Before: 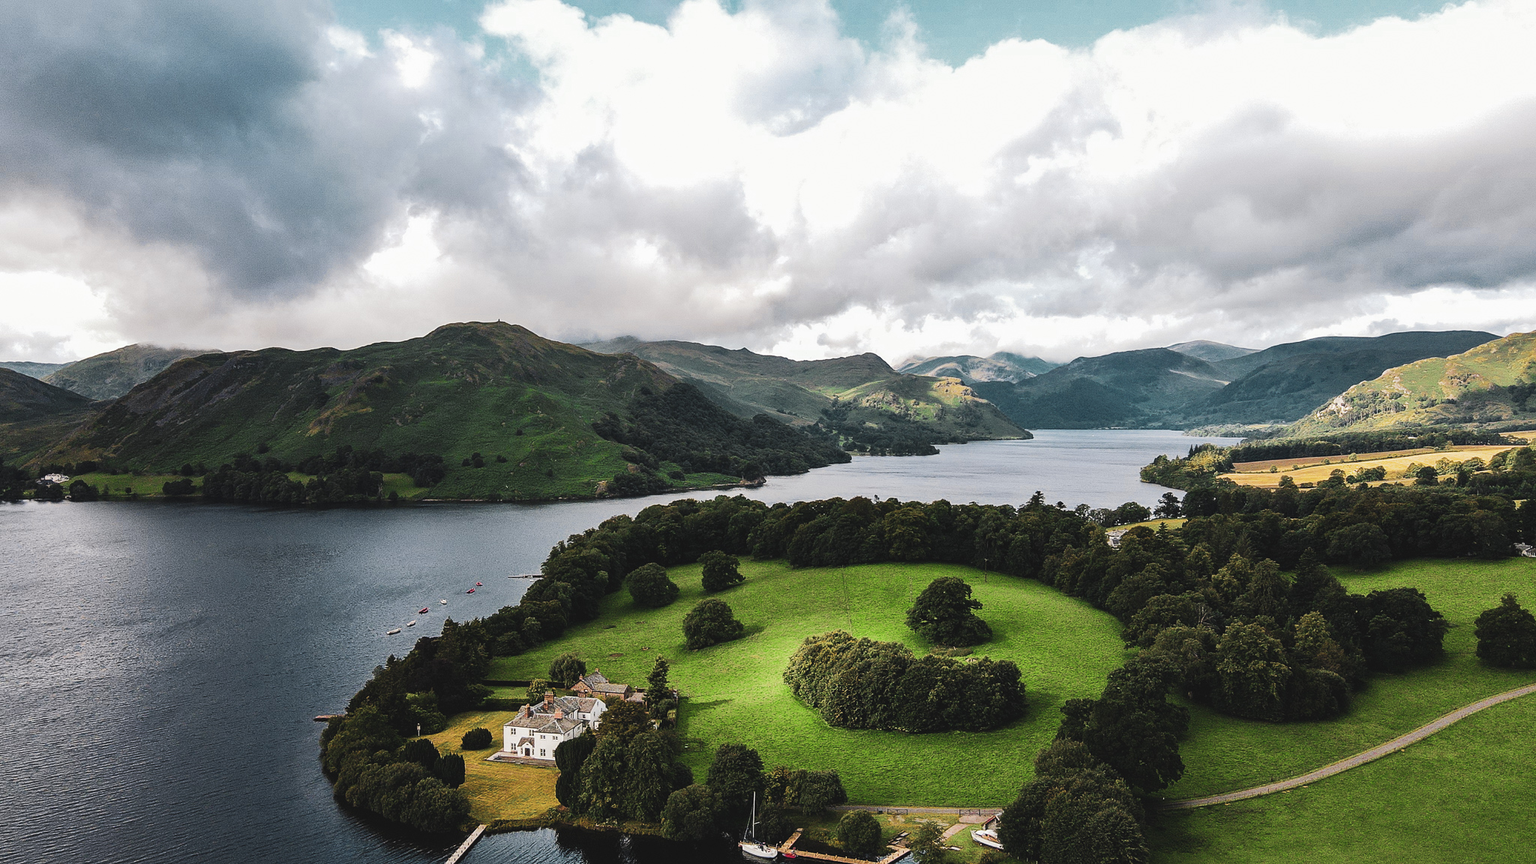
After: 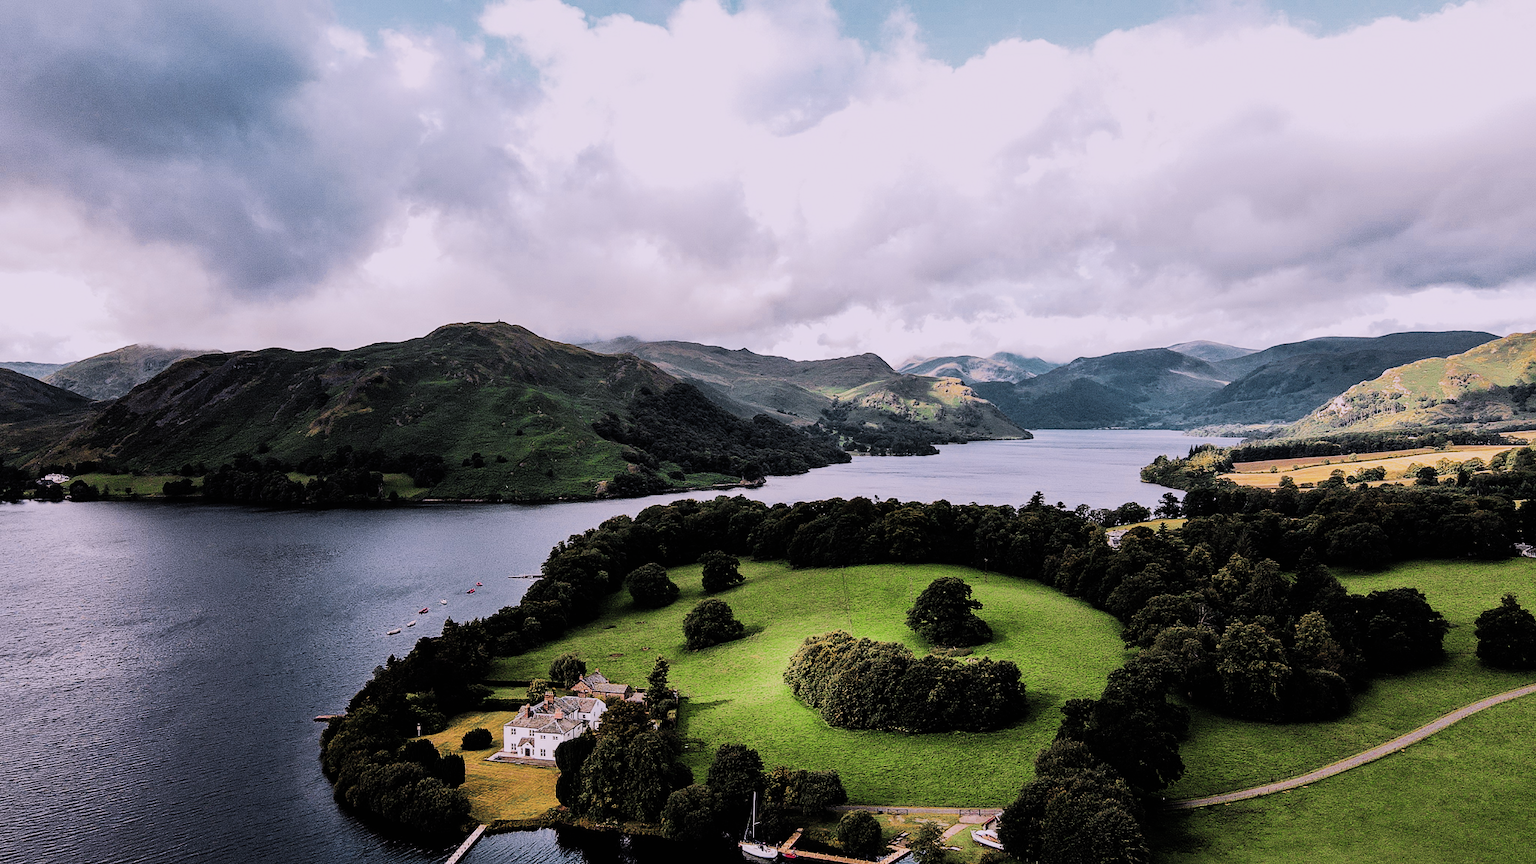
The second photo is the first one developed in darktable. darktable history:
white balance: red 1.066, blue 1.119
filmic rgb: black relative exposure -5 EV, hardness 2.88, contrast 1.2
